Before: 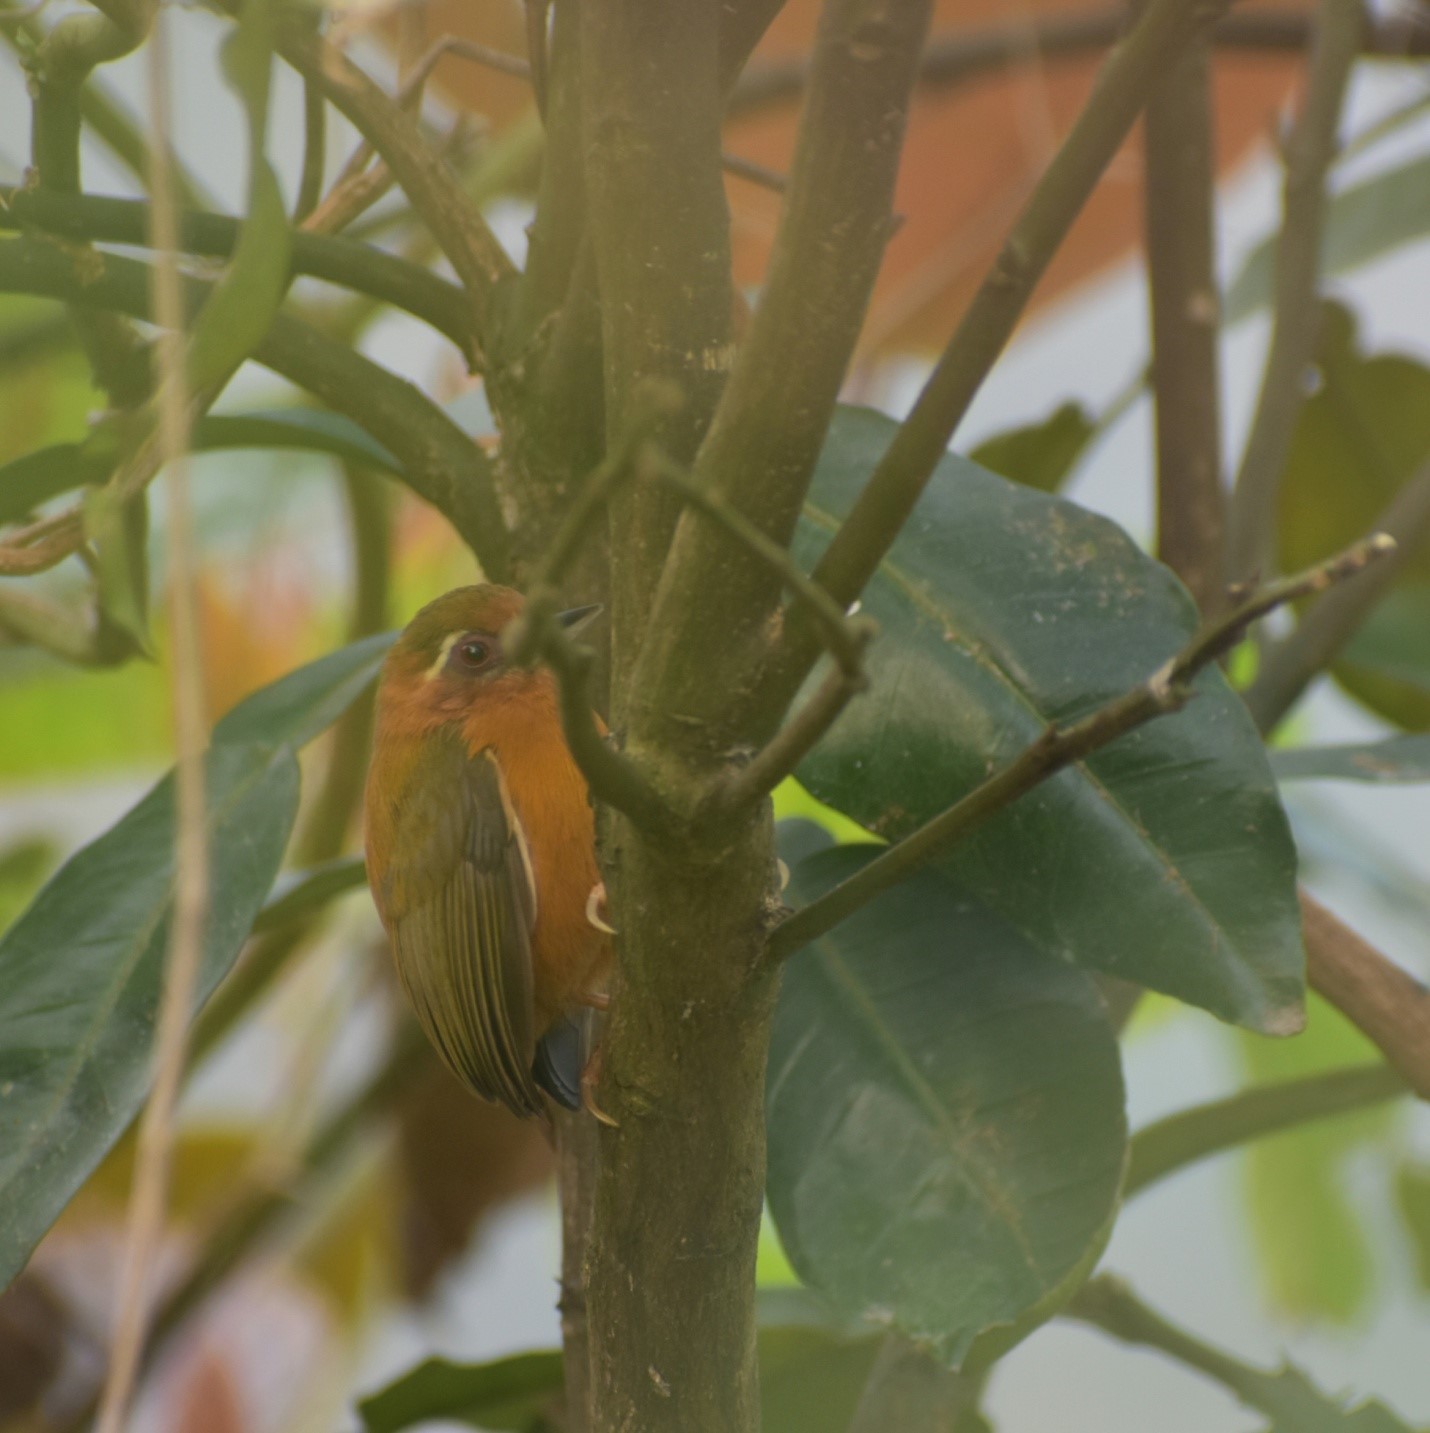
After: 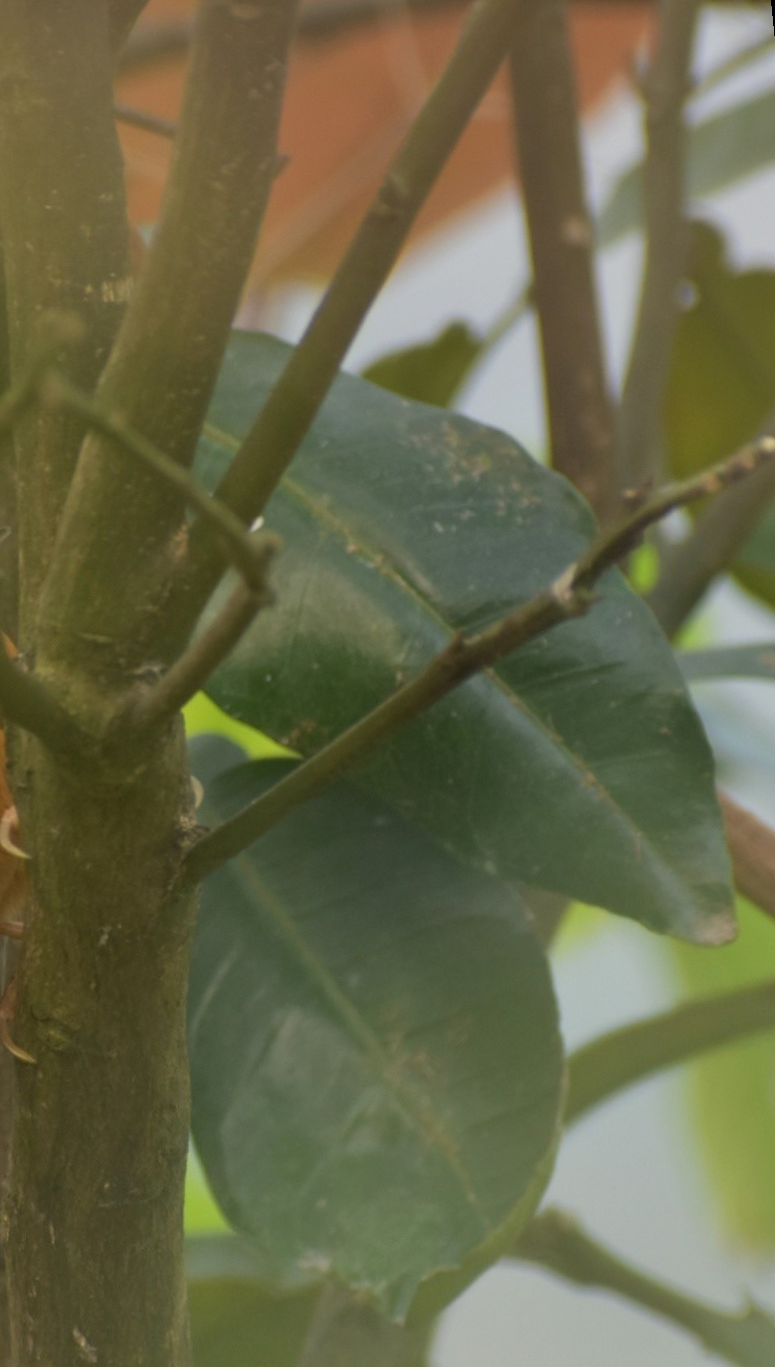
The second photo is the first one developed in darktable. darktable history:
crop: left 41.402%
rotate and perspective: rotation -1.68°, lens shift (vertical) -0.146, crop left 0.049, crop right 0.912, crop top 0.032, crop bottom 0.96
